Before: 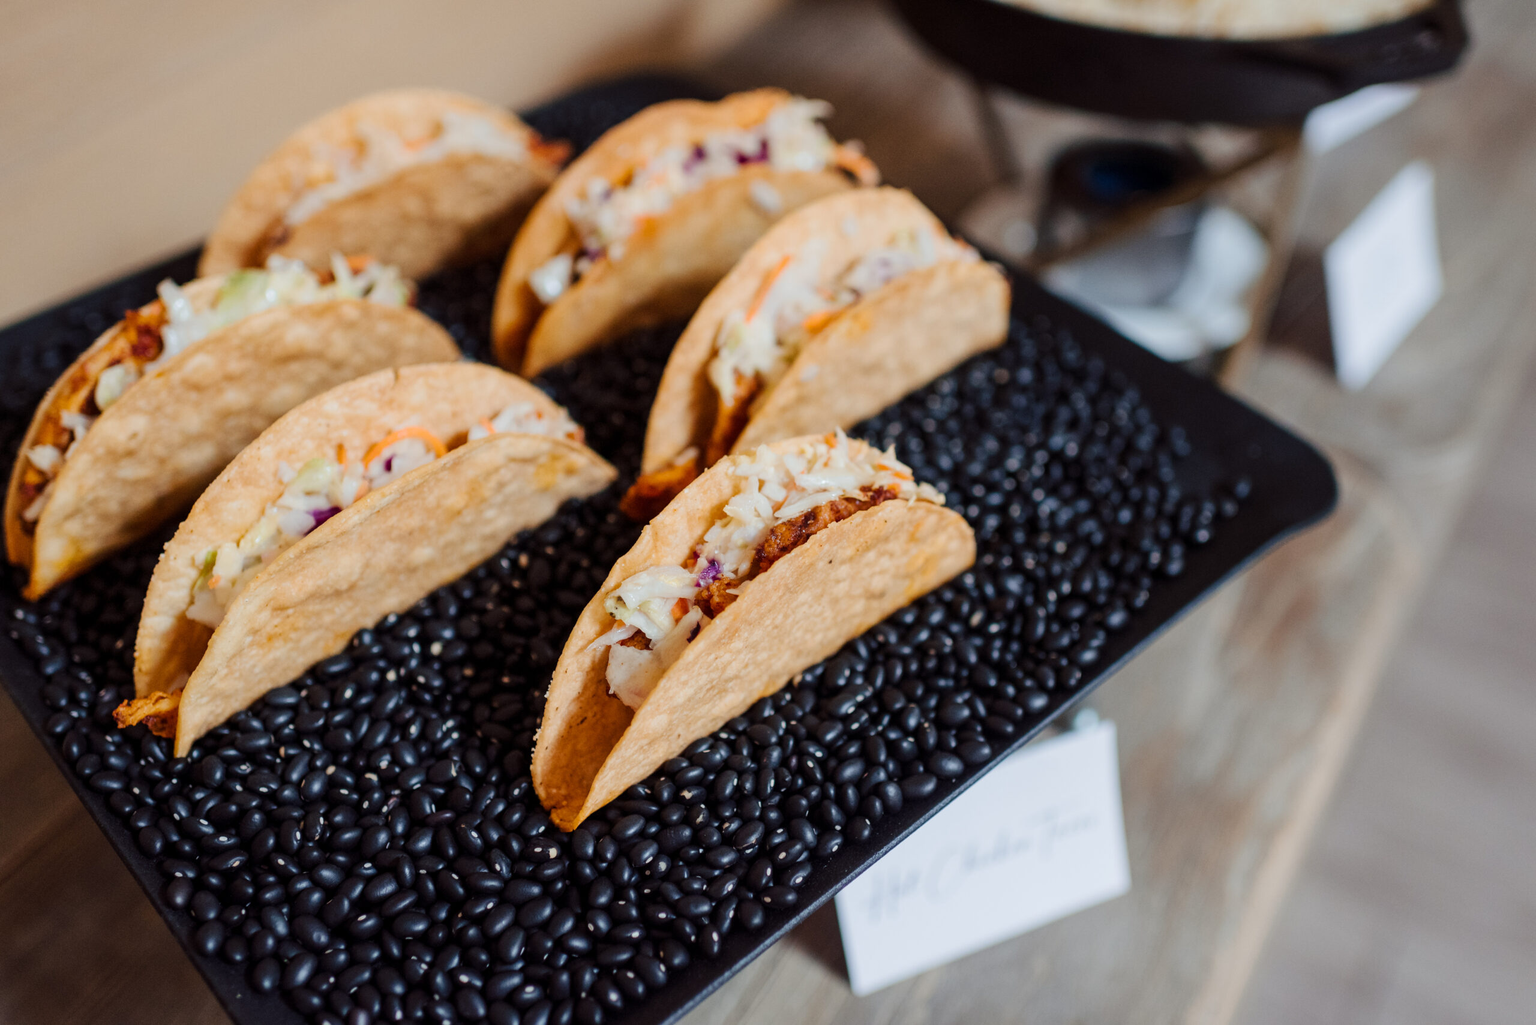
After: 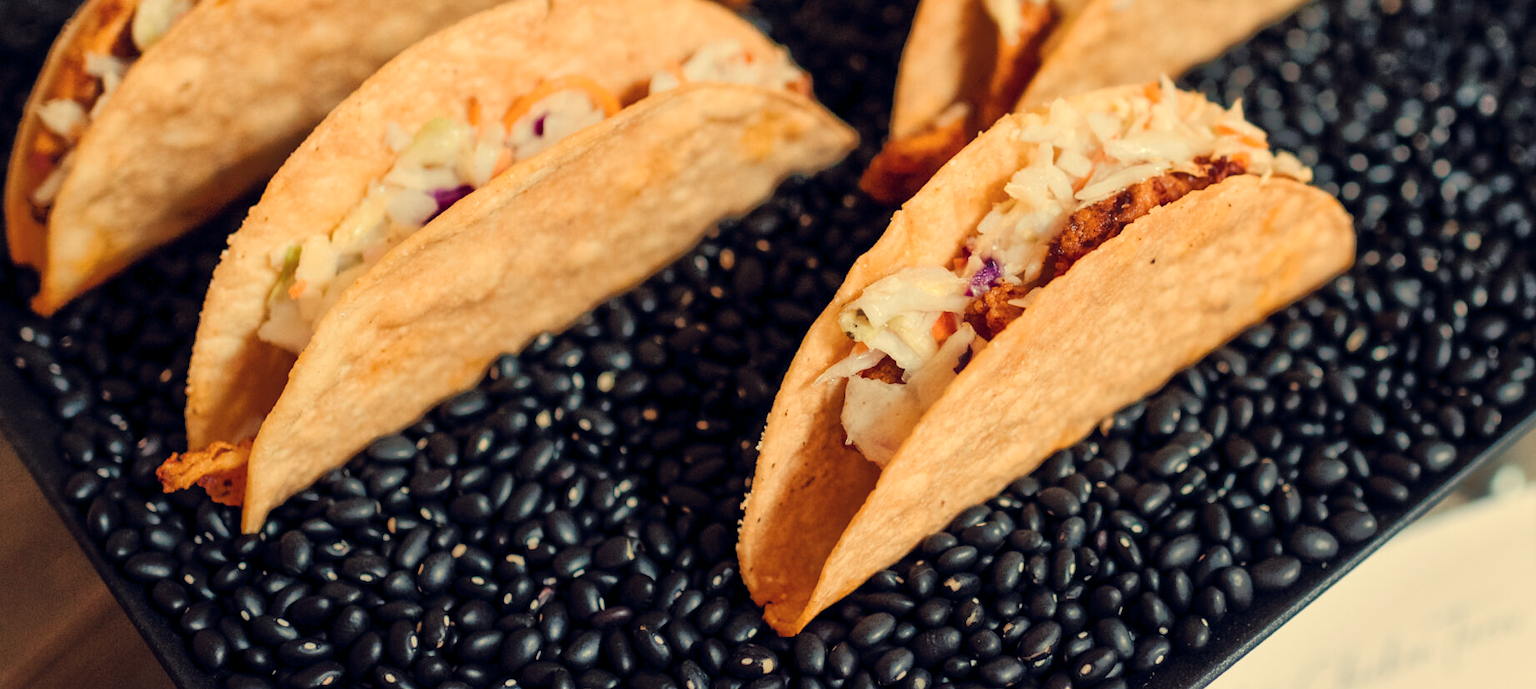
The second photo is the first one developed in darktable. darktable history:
crop: top 36.498%, right 27.964%, bottom 14.995%
color balance rgb: shadows lift › hue 87.51°, highlights gain › chroma 1.62%, highlights gain › hue 55.1°, global offset › chroma 0.06%, global offset › hue 253.66°, linear chroma grading › global chroma 0.5%
tone equalizer: -8 EV -0.528 EV, -7 EV -0.319 EV, -6 EV -0.083 EV, -5 EV 0.413 EV, -4 EV 0.985 EV, -3 EV 0.791 EV, -2 EV -0.01 EV, -1 EV 0.14 EV, +0 EV -0.012 EV, smoothing 1
white balance: red 1.08, blue 0.791
